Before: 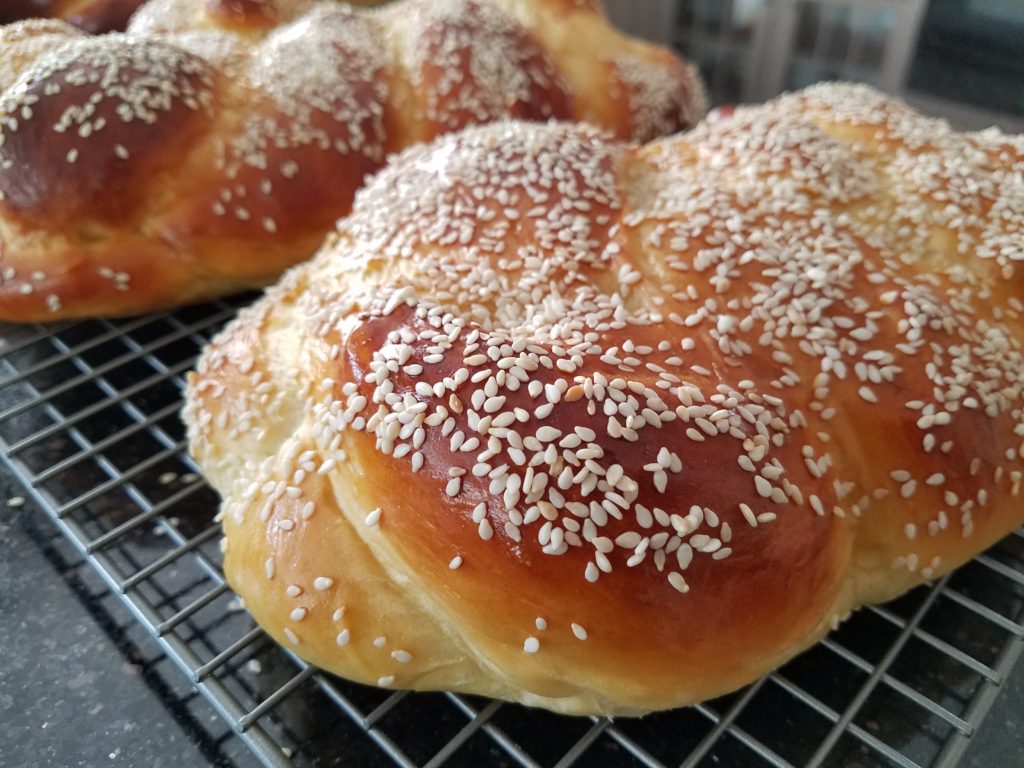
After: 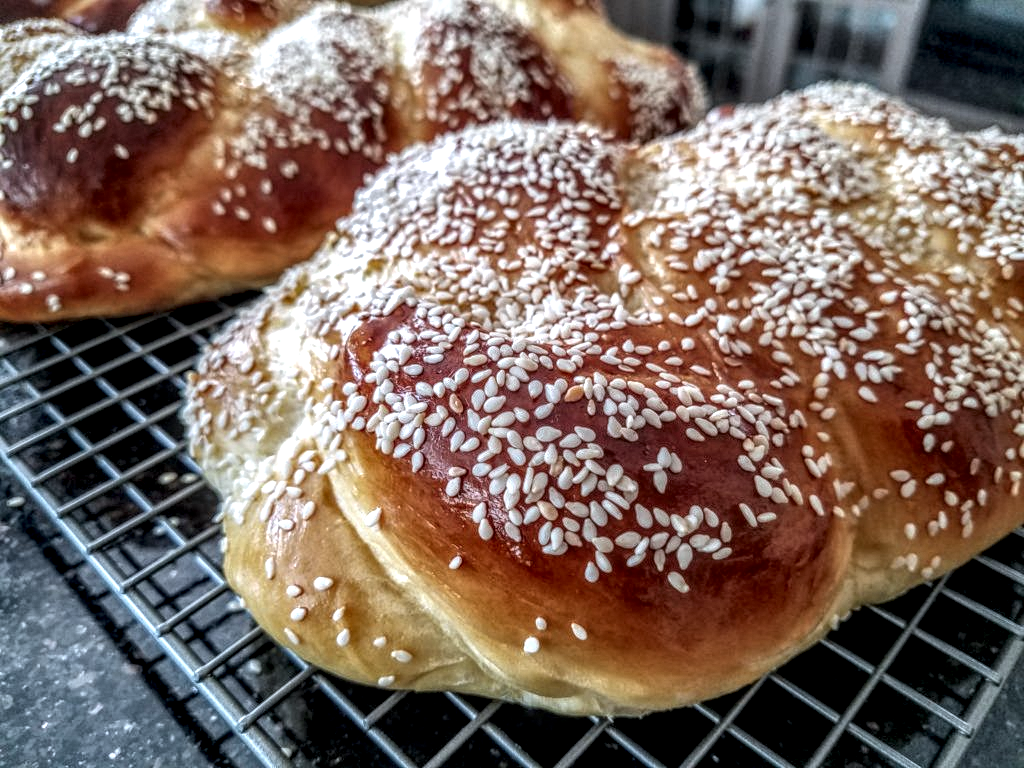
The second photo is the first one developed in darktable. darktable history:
color calibration: x 0.367, y 0.376, temperature 4372.25 K
local contrast: highlights 0%, shadows 0%, detail 300%, midtone range 0.3
